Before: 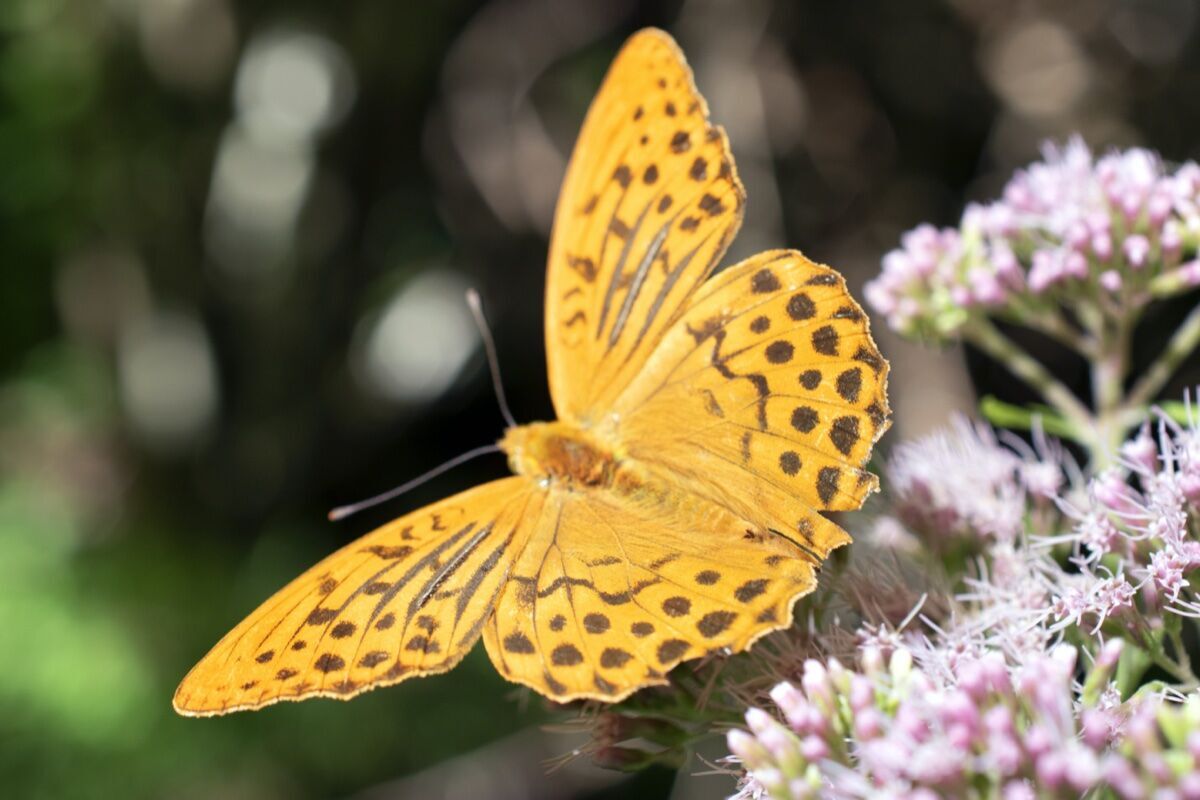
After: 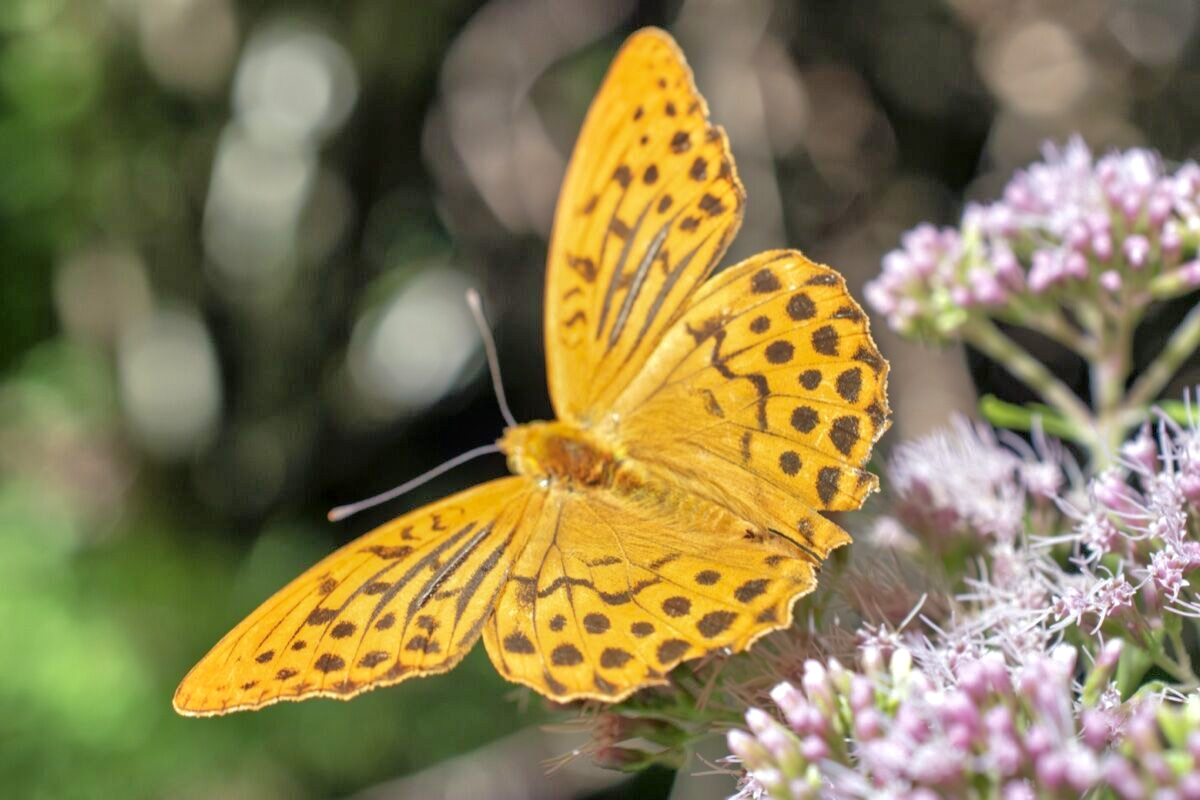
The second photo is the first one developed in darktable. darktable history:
local contrast: on, module defaults
tone equalizer: -7 EV 0.161 EV, -6 EV 0.575 EV, -5 EV 1.15 EV, -4 EV 1.36 EV, -3 EV 1.14 EV, -2 EV 0.6 EV, -1 EV 0.161 EV
shadows and highlights: on, module defaults
